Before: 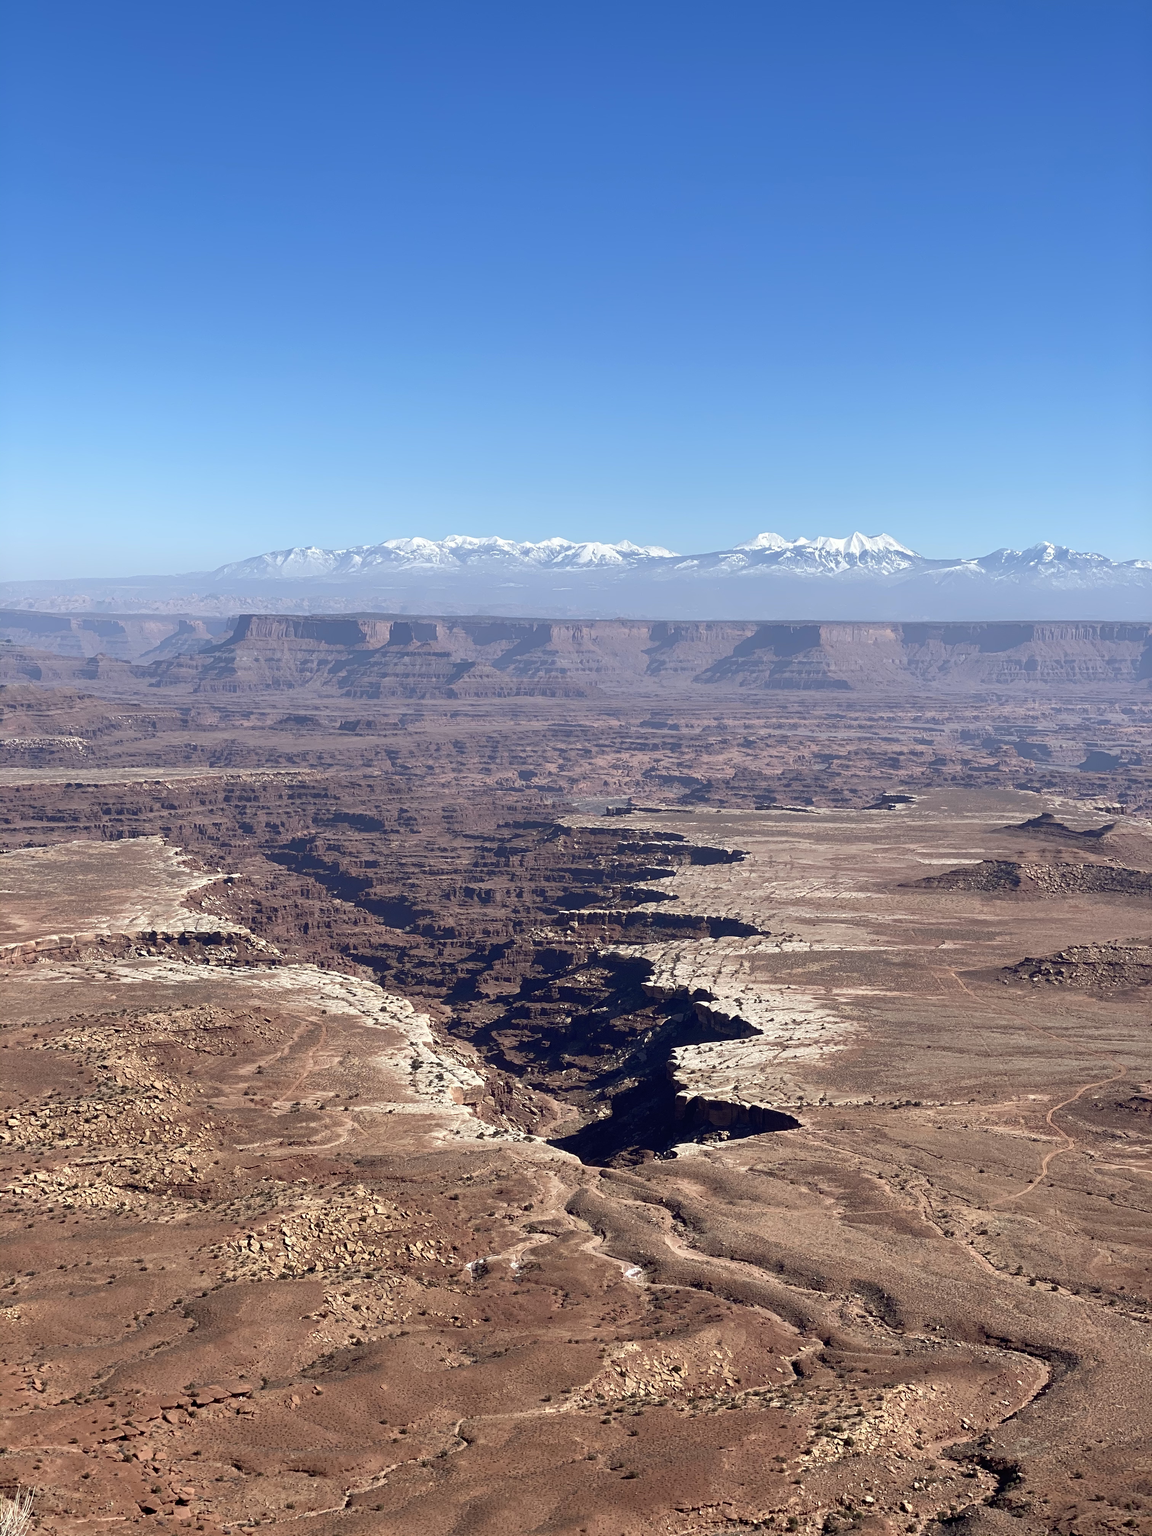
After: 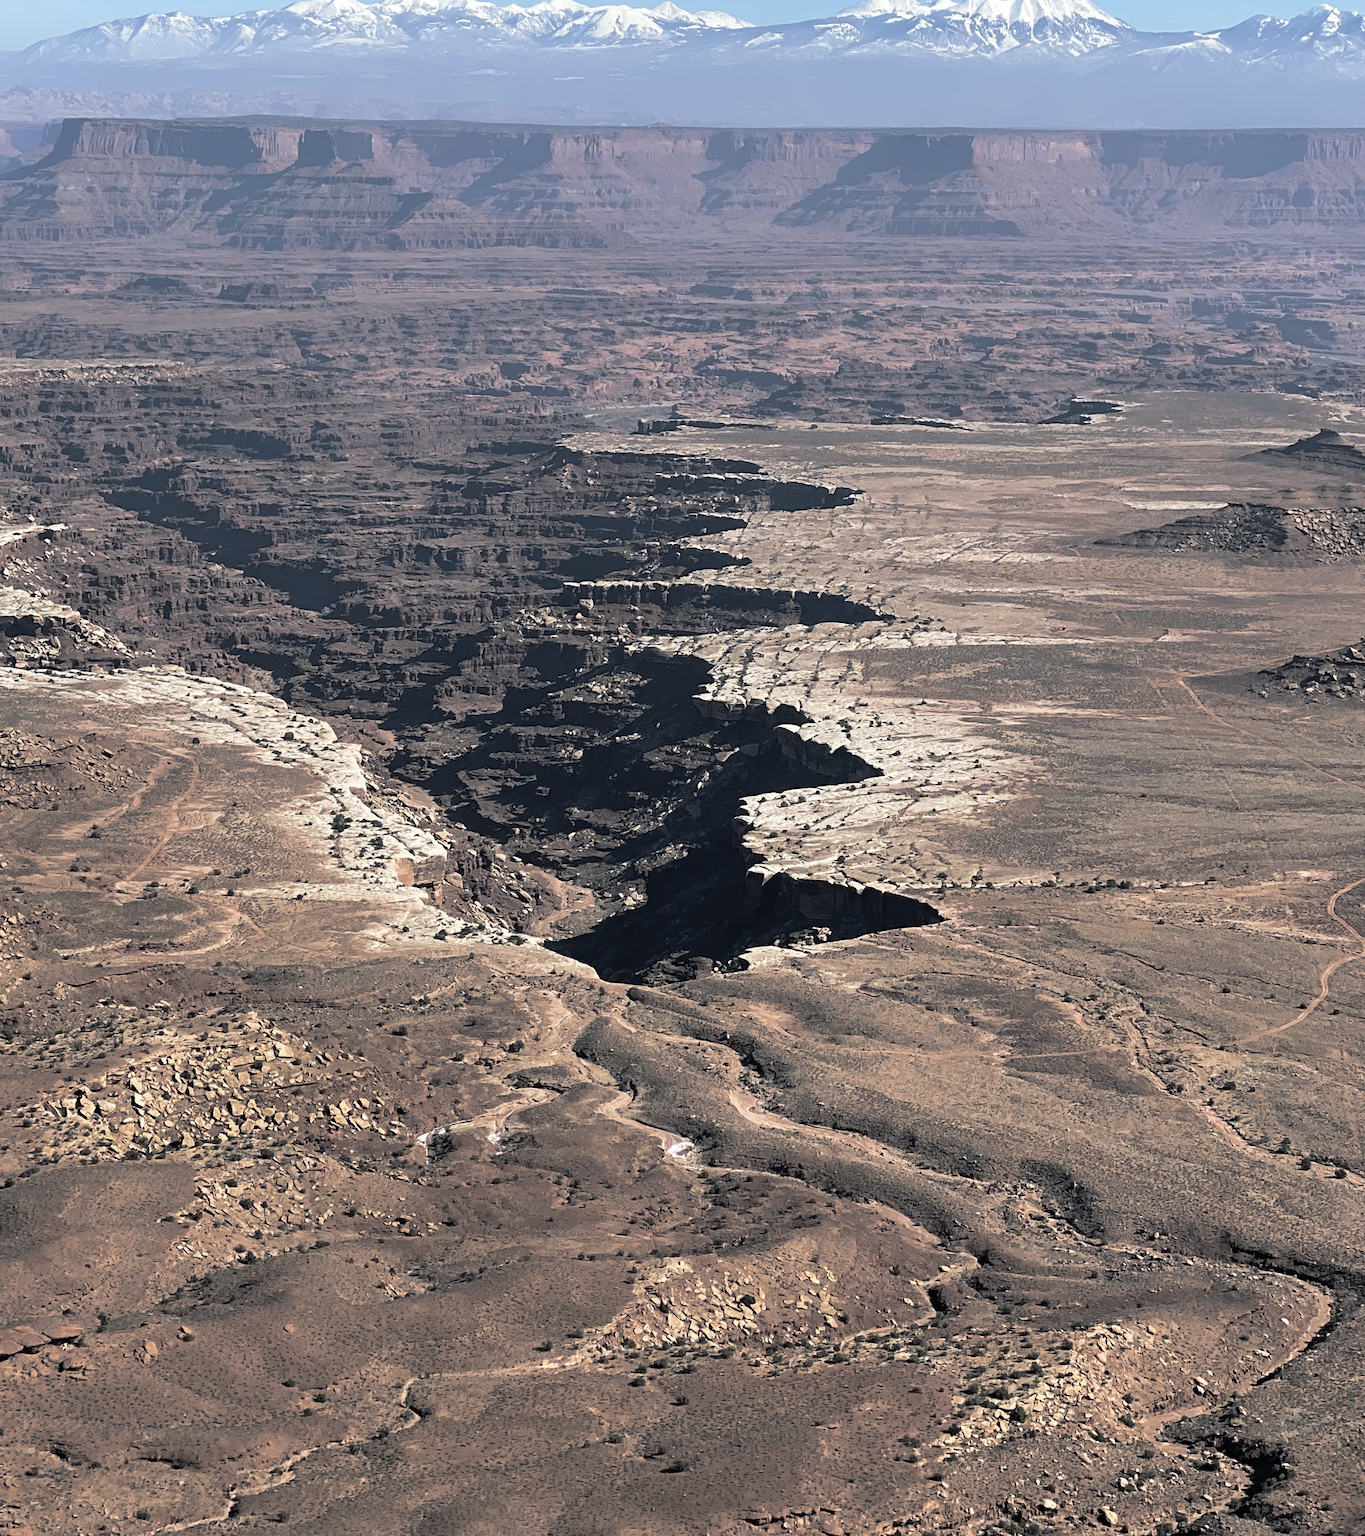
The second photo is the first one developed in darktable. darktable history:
crop and rotate: left 17.299%, top 35.115%, right 7.015%, bottom 1.024%
split-toning: shadows › hue 201.6°, shadows › saturation 0.16, highlights › hue 50.4°, highlights › saturation 0.2, balance -49.9
